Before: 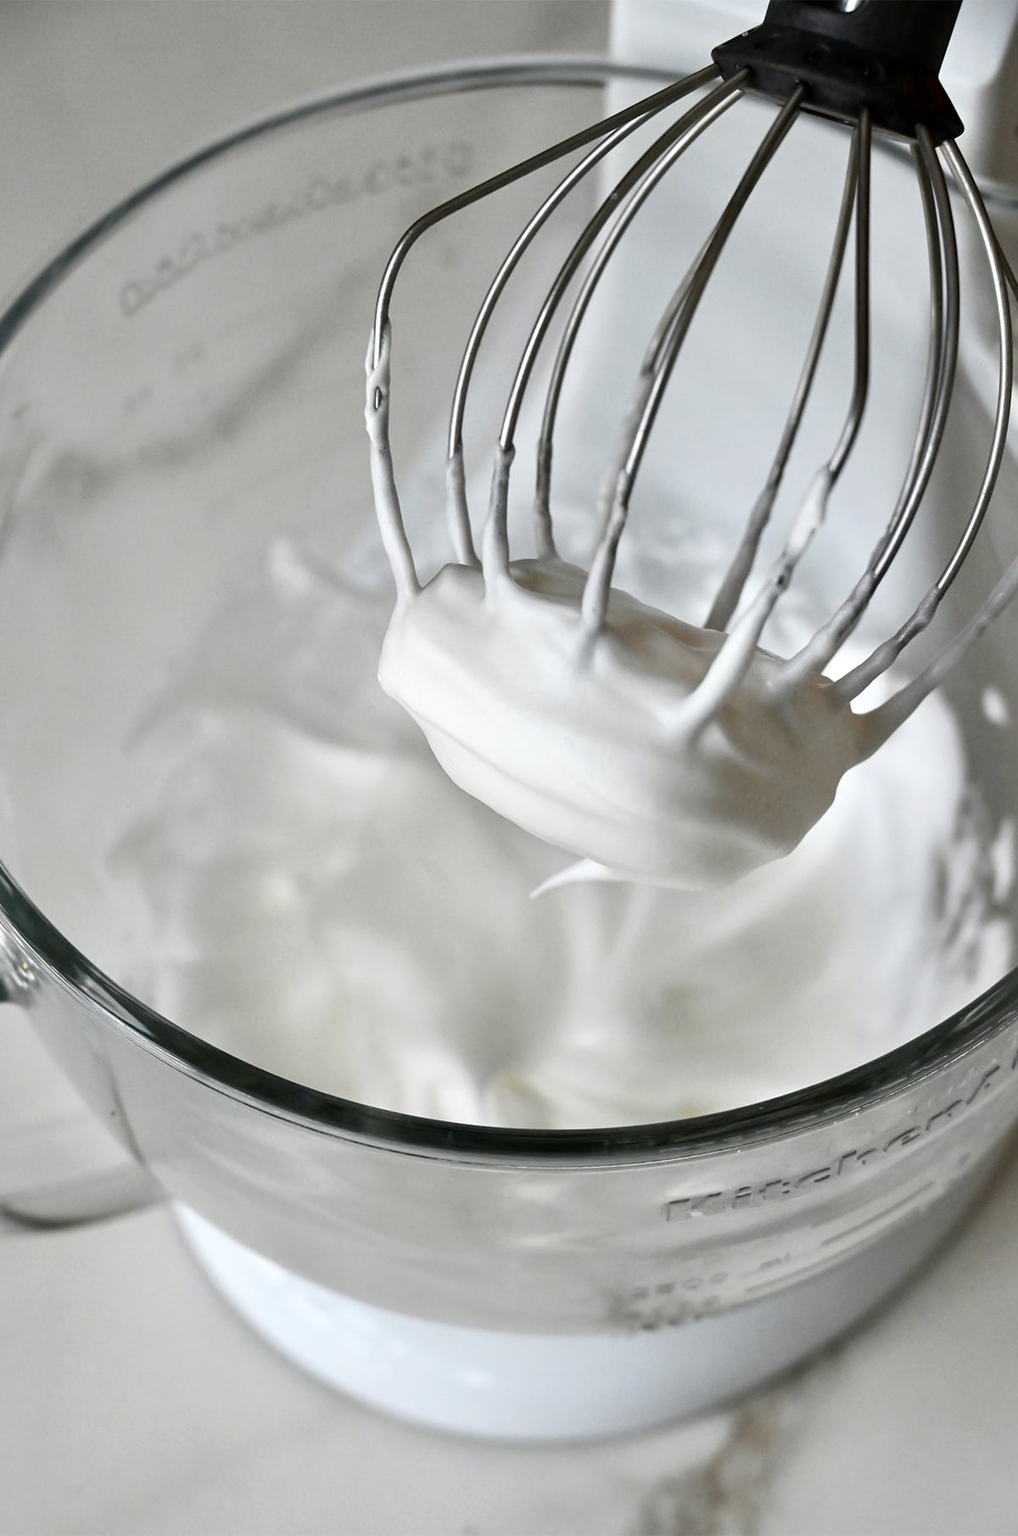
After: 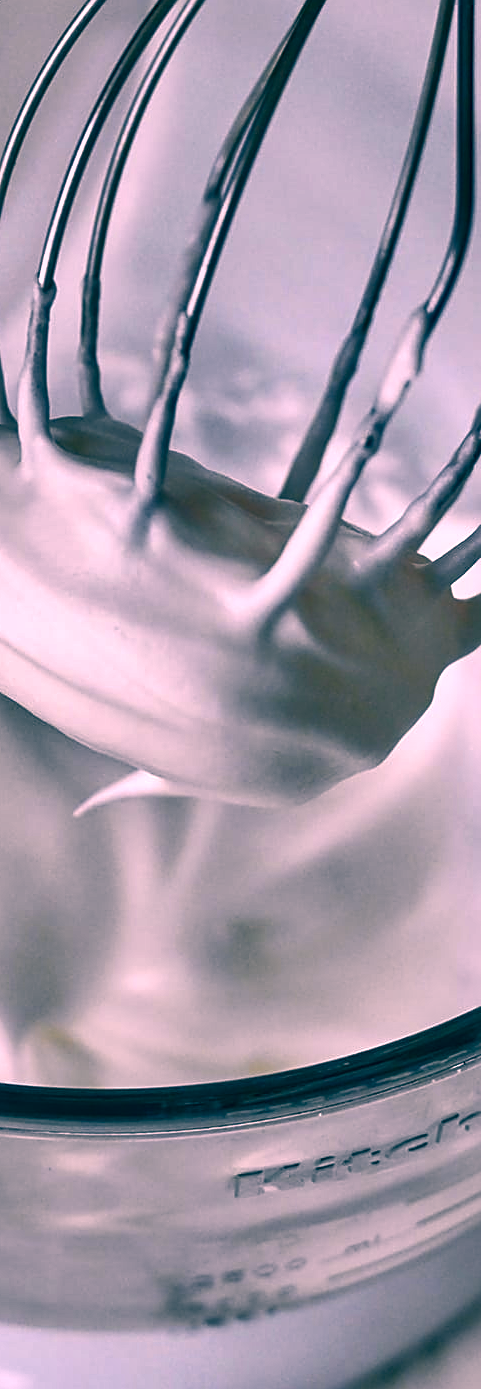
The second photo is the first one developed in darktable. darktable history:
shadows and highlights: radius 102.99, shadows 50.63, highlights -64.25, soften with gaussian
color correction: highlights a* 16.81, highlights b* 0.347, shadows a* -14.69, shadows b* -14.55, saturation 1.48
sharpen: on, module defaults
crop: left 45.928%, top 13.414%, right 13.958%, bottom 9.834%
local contrast: detail 130%
